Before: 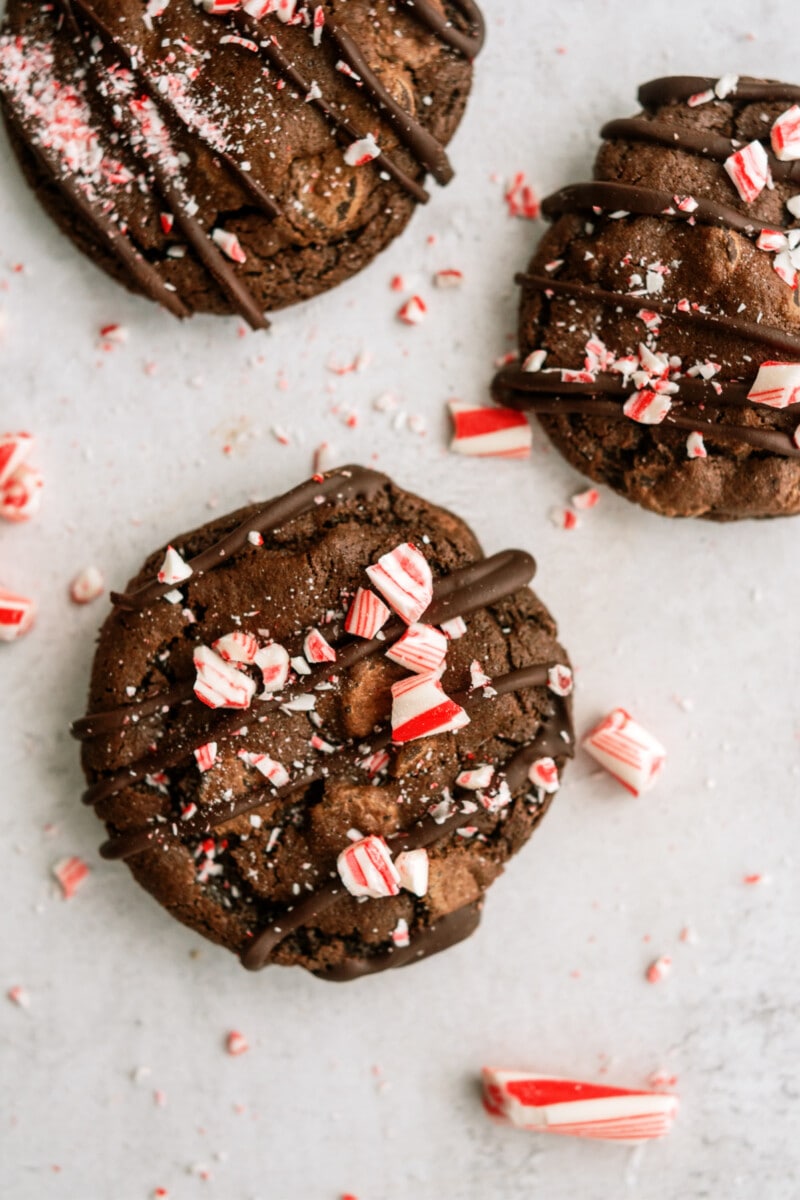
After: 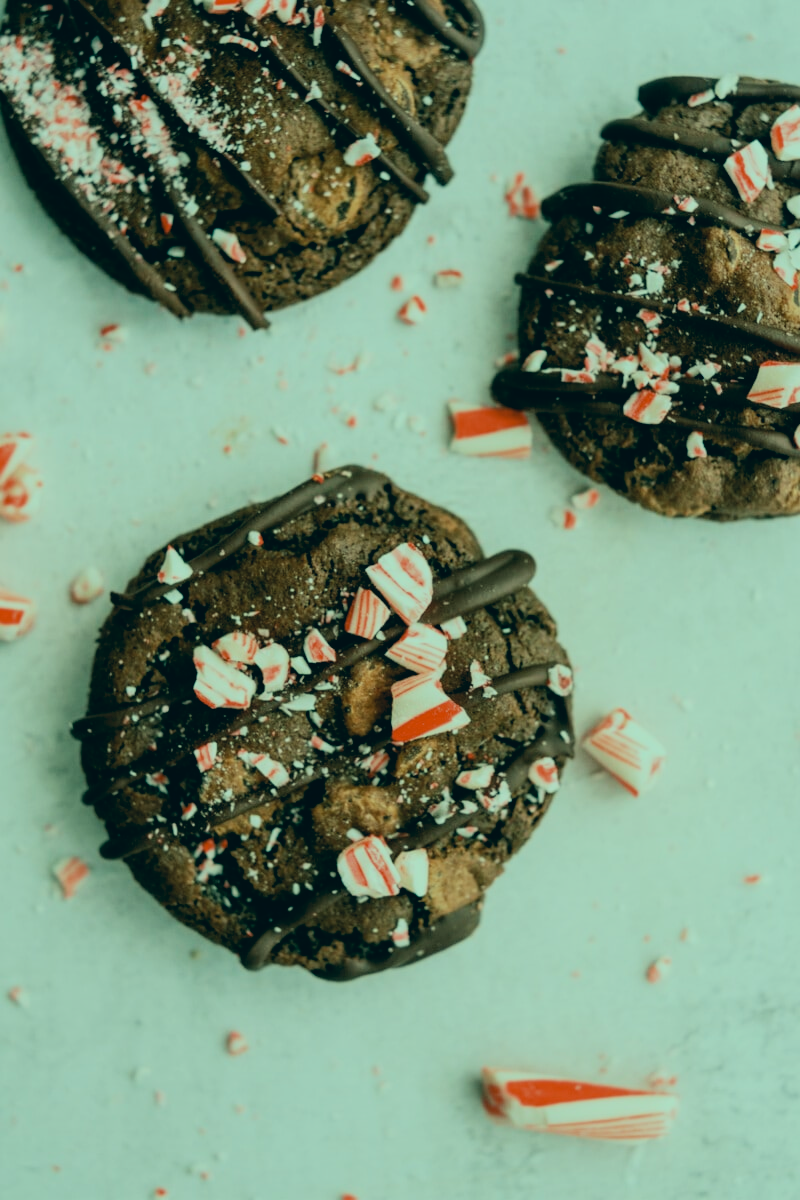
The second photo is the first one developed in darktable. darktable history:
color correction: highlights a* -20.08, highlights b* 9.8, shadows a* -20.4, shadows b* -10.76
filmic rgb: black relative exposure -7.65 EV, white relative exposure 4.56 EV, hardness 3.61, color science v6 (2022)
